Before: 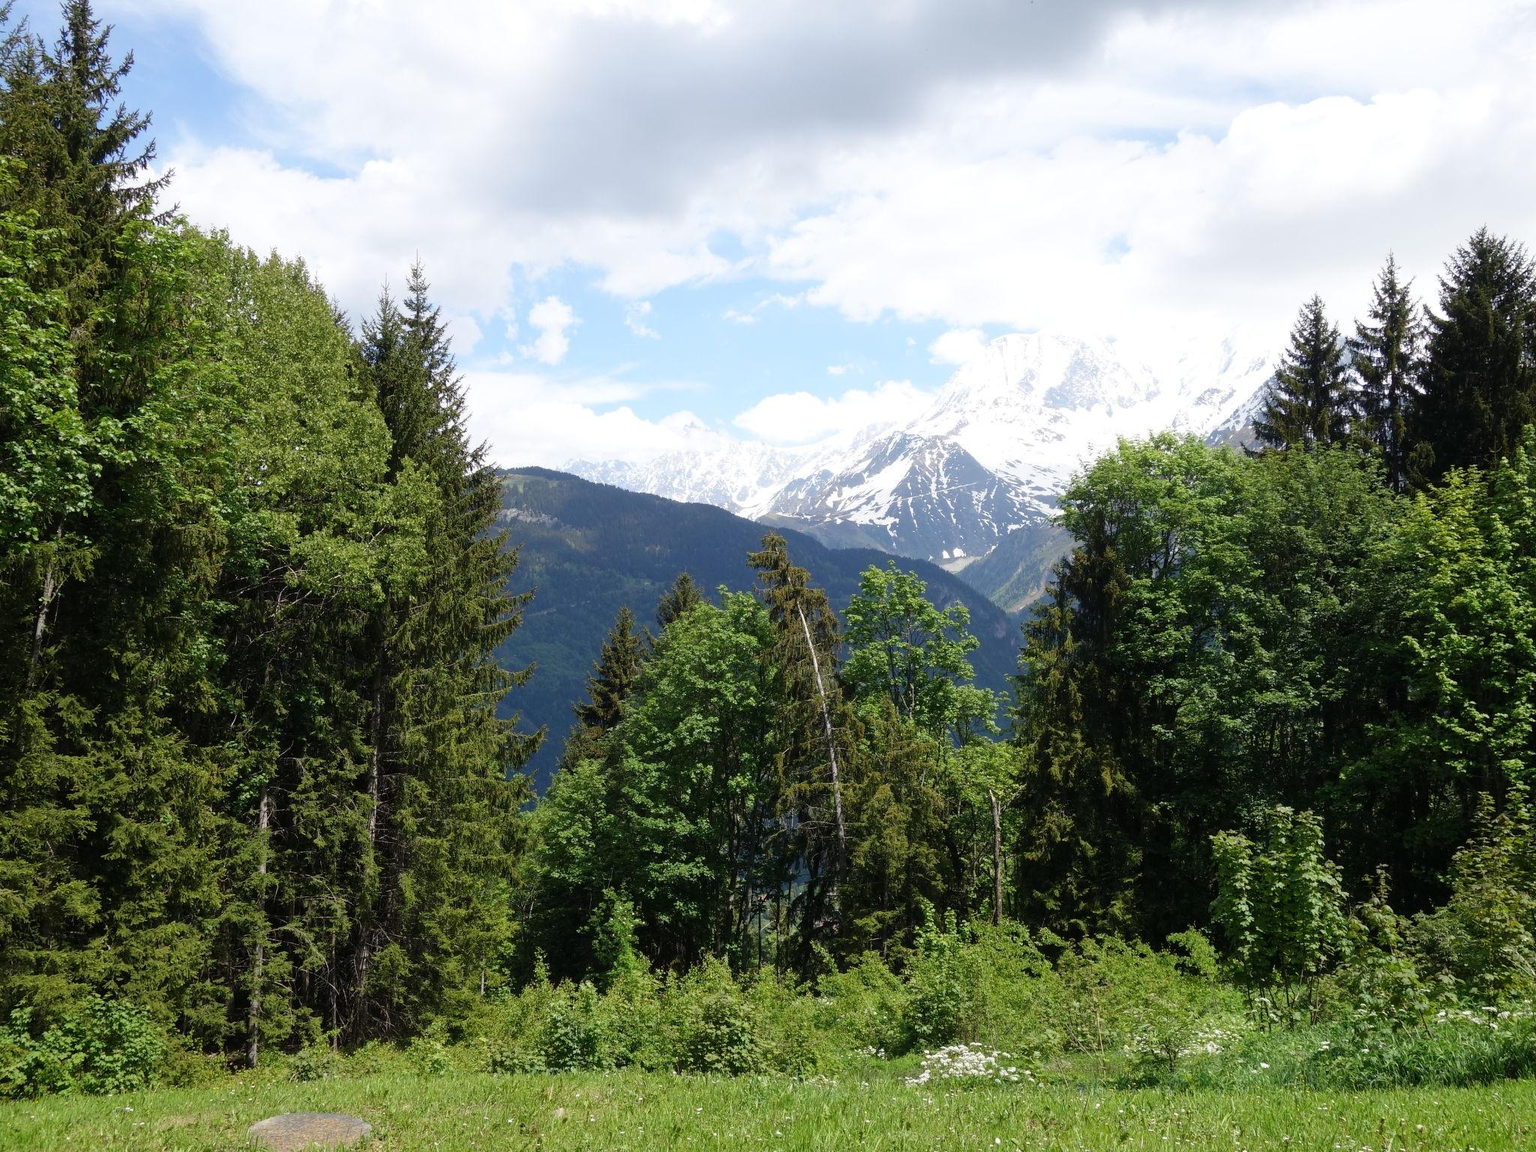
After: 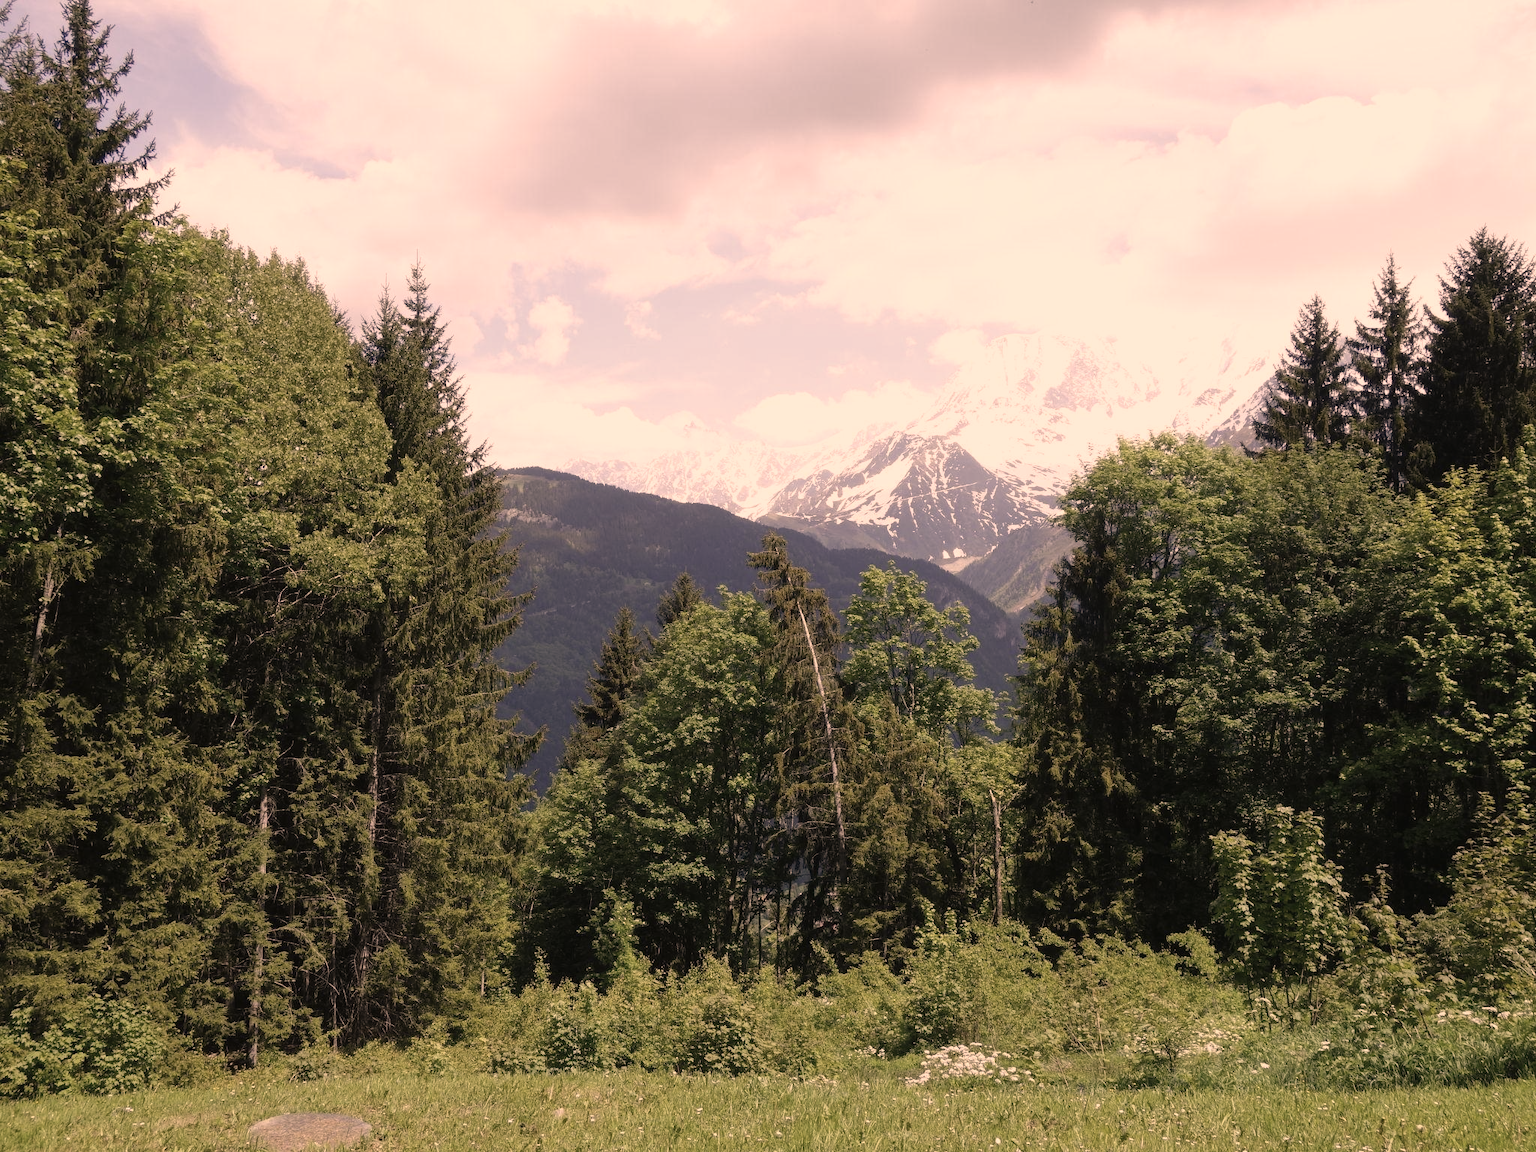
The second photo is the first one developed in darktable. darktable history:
exposure: black level correction 0.001, compensate highlight preservation false
color correction: highlights a* 17.88, highlights b* 18.79
contrast brightness saturation: contrast -0.05, saturation -0.41
